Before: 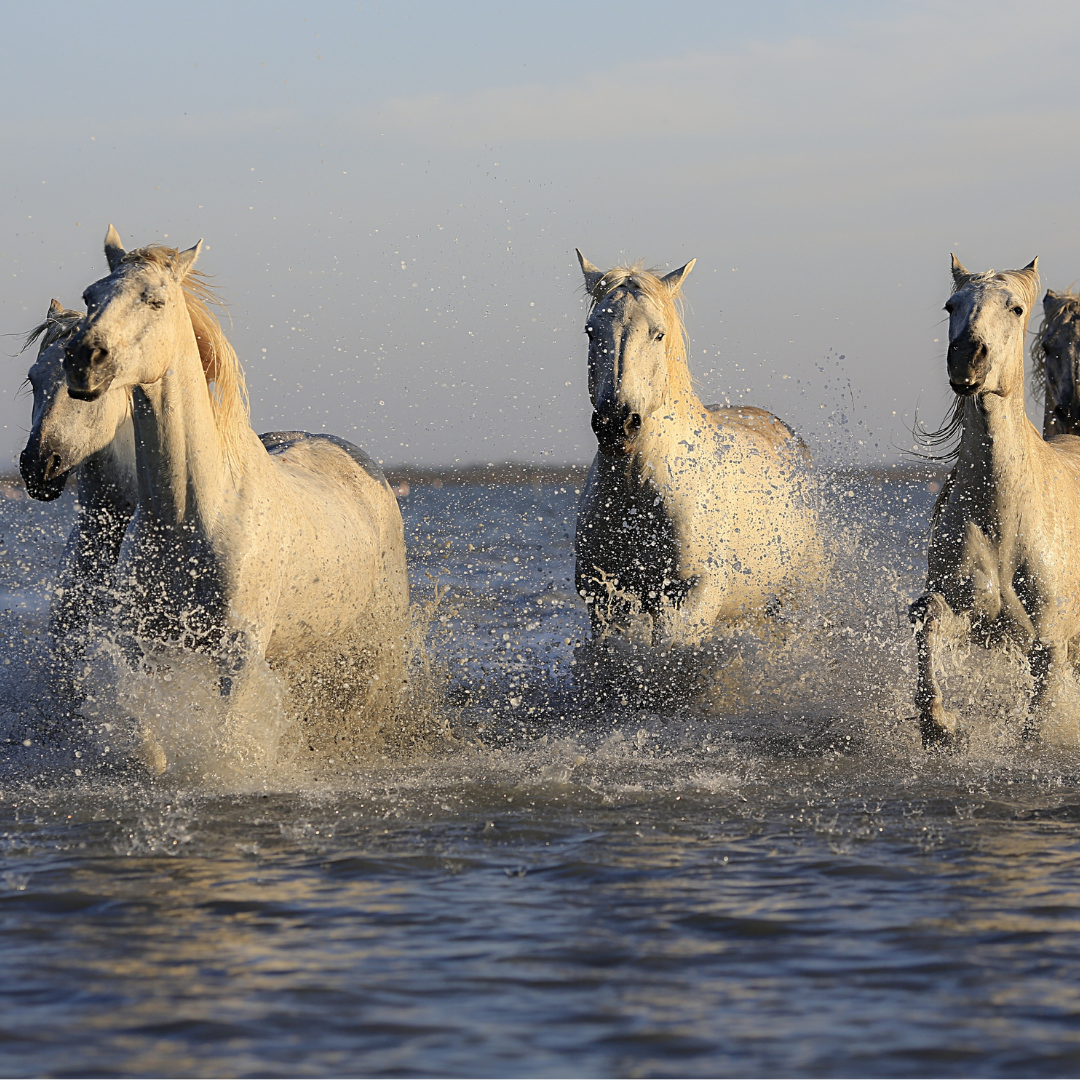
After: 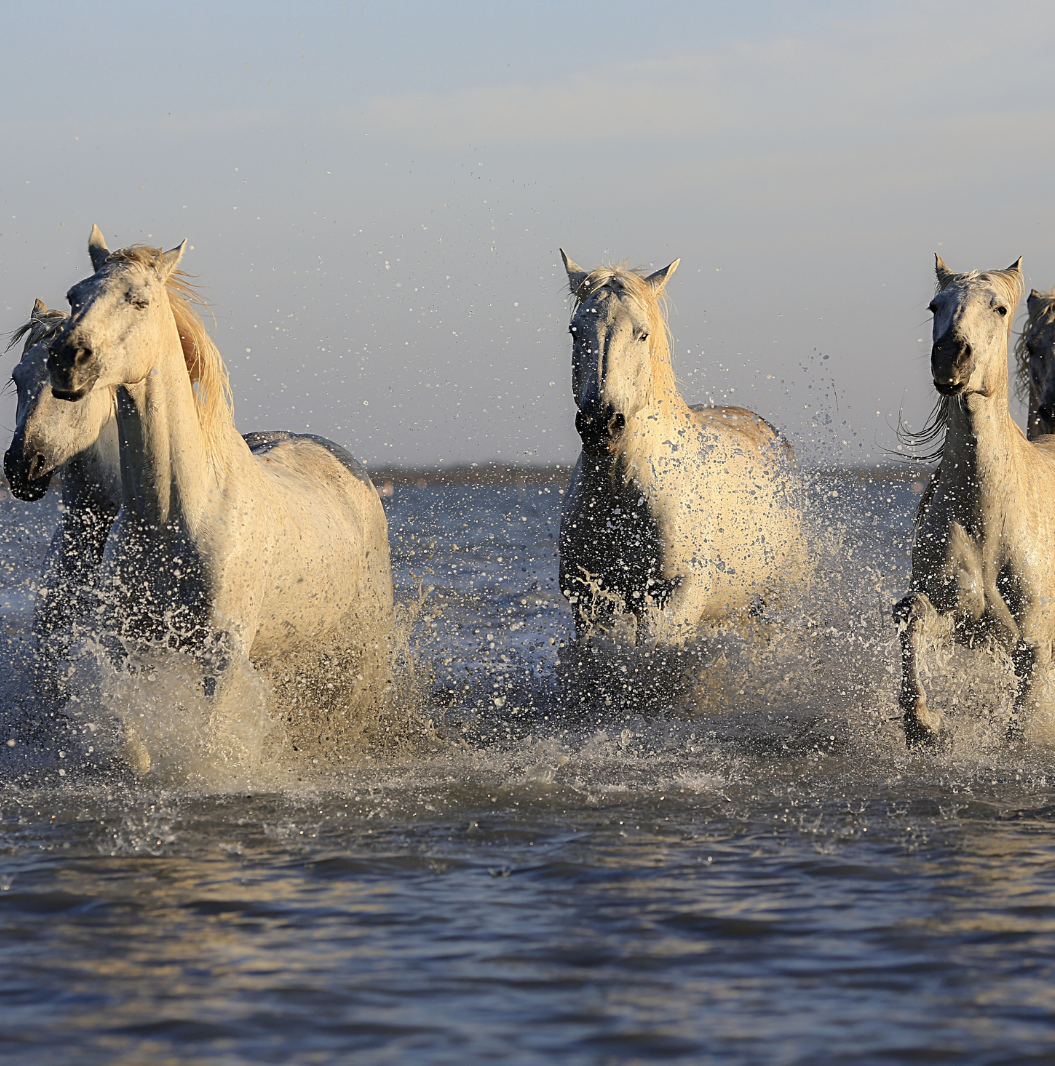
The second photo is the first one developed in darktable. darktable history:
shadows and highlights: shadows 11.77, white point adjustment 1.15, highlights -1.38, soften with gaussian
exposure: exposure -0.04 EV, compensate highlight preservation false
crop and rotate: left 1.526%, right 0.708%, bottom 1.279%
tone equalizer: edges refinement/feathering 500, mask exposure compensation -1.57 EV, preserve details guided filter
contrast brightness saturation: contrast 0.047
